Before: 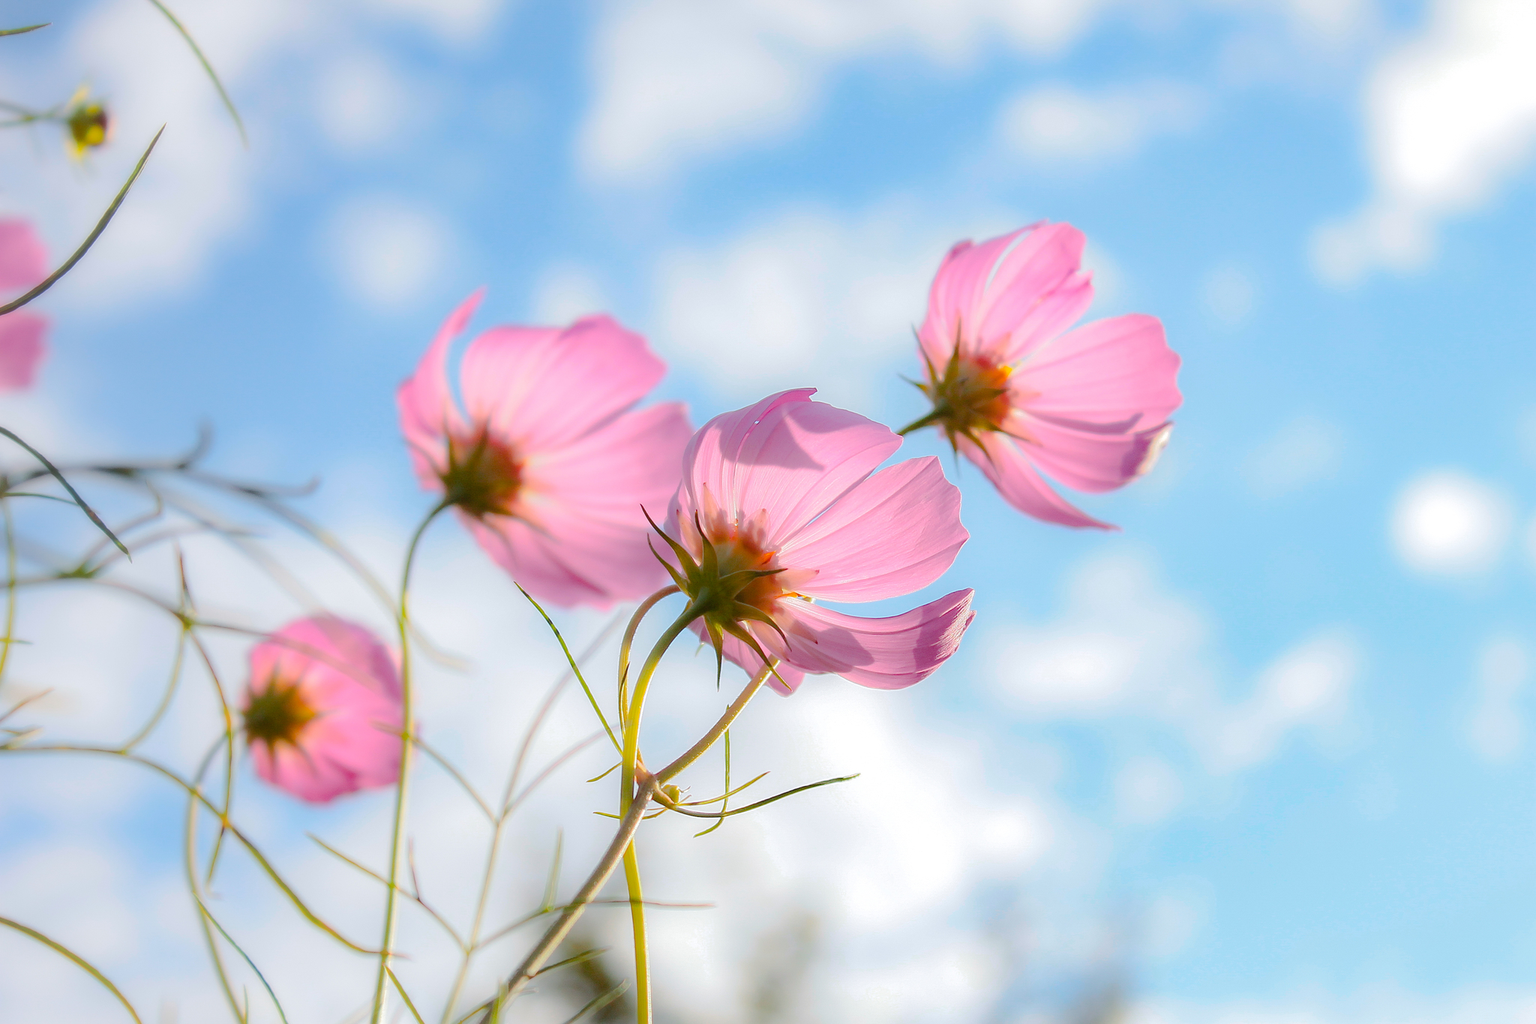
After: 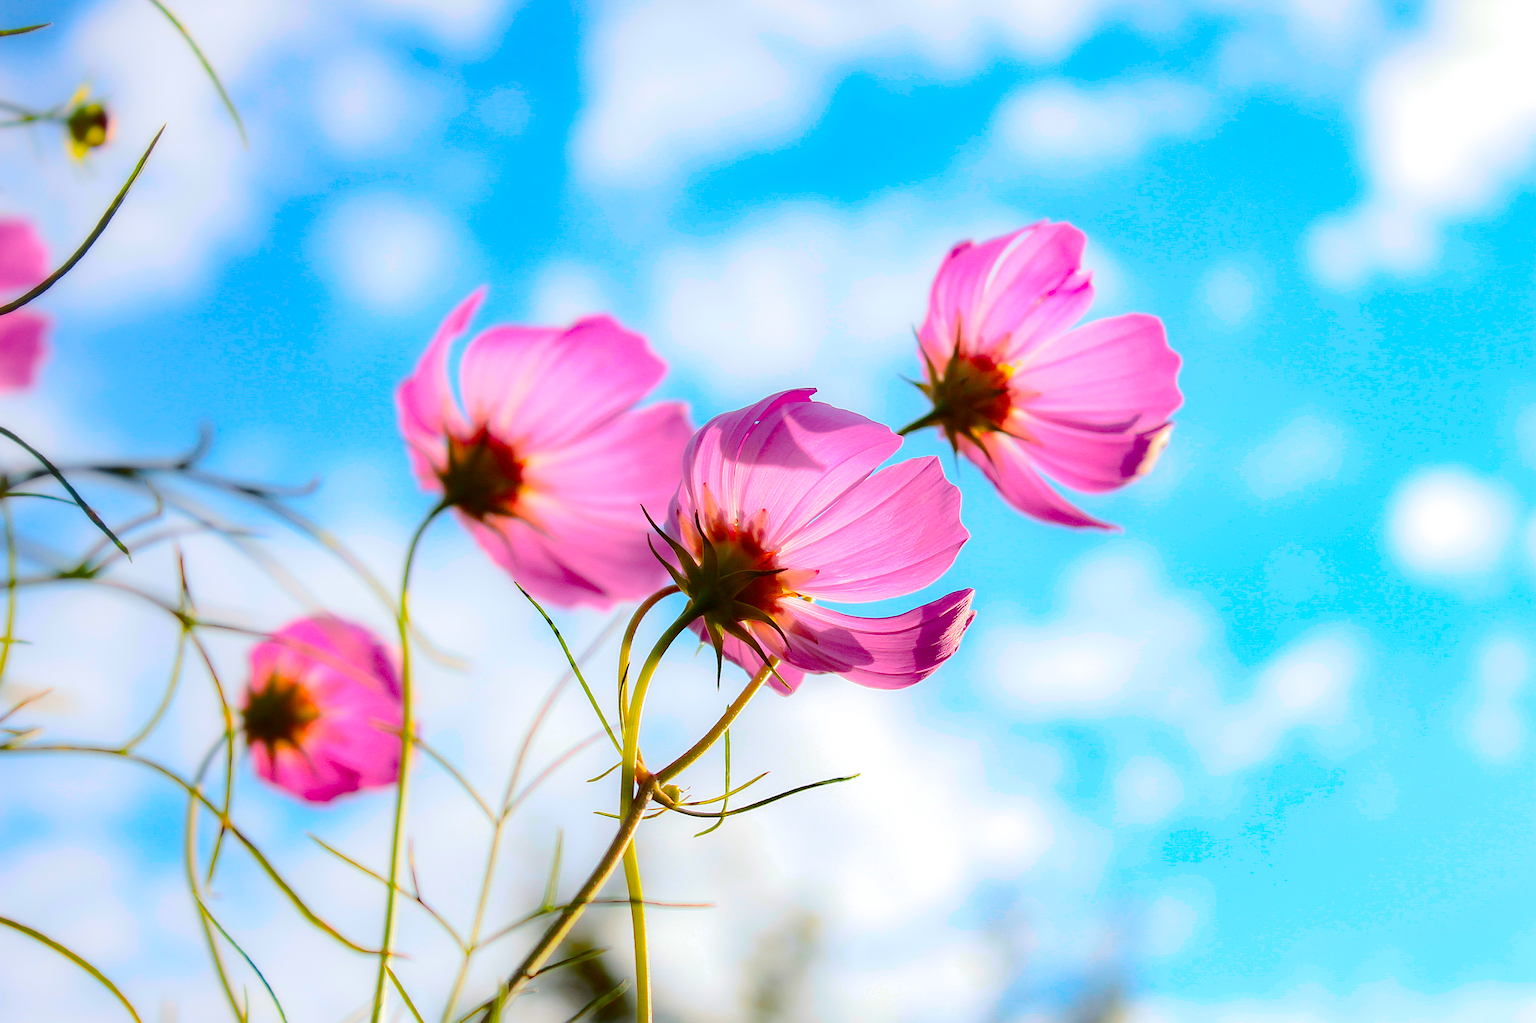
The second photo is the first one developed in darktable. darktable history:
contrast brightness saturation: contrast 0.244, brightness -0.224, saturation 0.143
color balance rgb: shadows lift › hue 85.14°, linear chroma grading › shadows -30.601%, linear chroma grading › global chroma 34.562%, perceptual saturation grading › global saturation 31.328%
